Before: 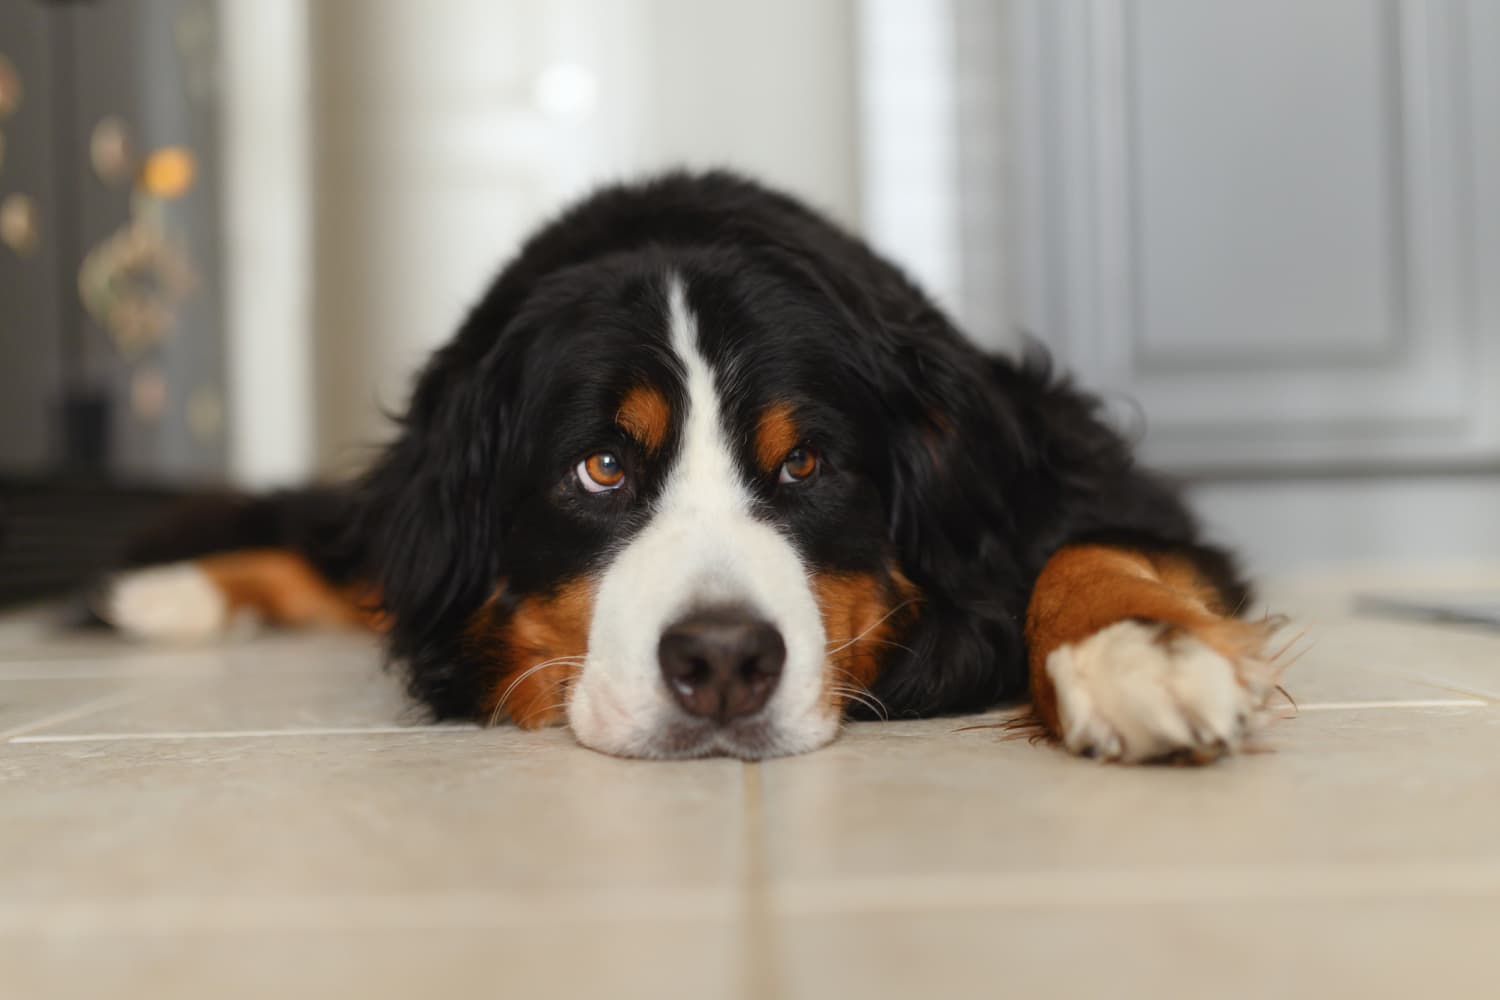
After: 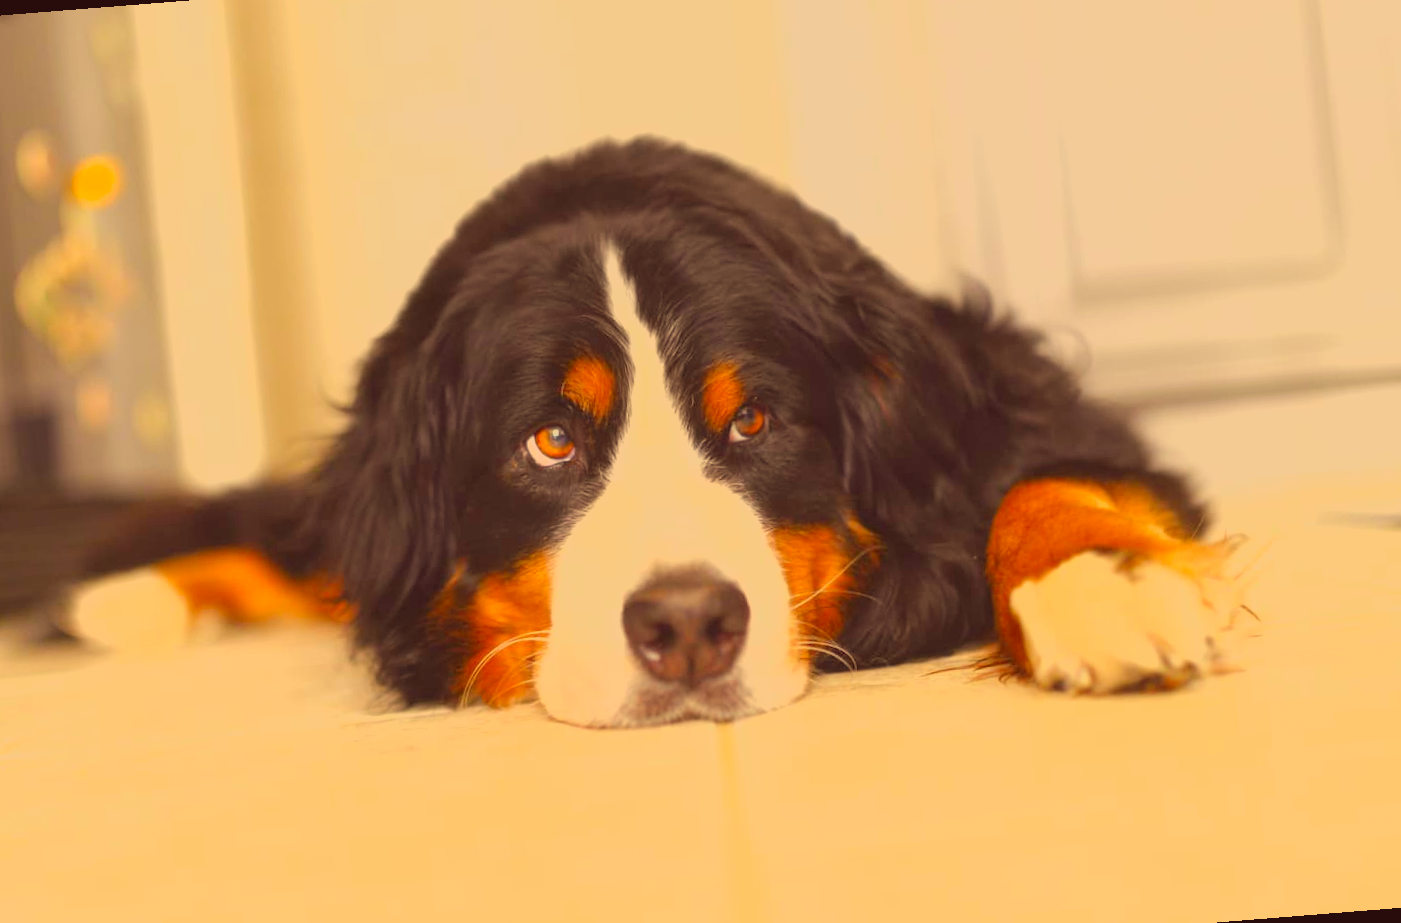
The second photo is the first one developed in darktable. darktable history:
lowpass: radius 0.1, contrast 0.85, saturation 1.1, unbound 0
filmic rgb: black relative exposure -15 EV, white relative exposure 3 EV, threshold 6 EV, target black luminance 0%, hardness 9.27, latitude 99%, contrast 0.912, shadows ↔ highlights balance 0.505%, add noise in highlights 0, color science v3 (2019), use custom middle-gray values true, iterations of high-quality reconstruction 0, contrast in highlights soft, enable highlight reconstruction true
color correction: highlights a* 10.12, highlights b* 39.04, shadows a* 14.62, shadows b* 3.37
rotate and perspective: rotation -4.57°, crop left 0.054, crop right 0.944, crop top 0.087, crop bottom 0.914
exposure: black level correction 0, exposure 1.5 EV, compensate exposure bias true, compensate highlight preservation false
